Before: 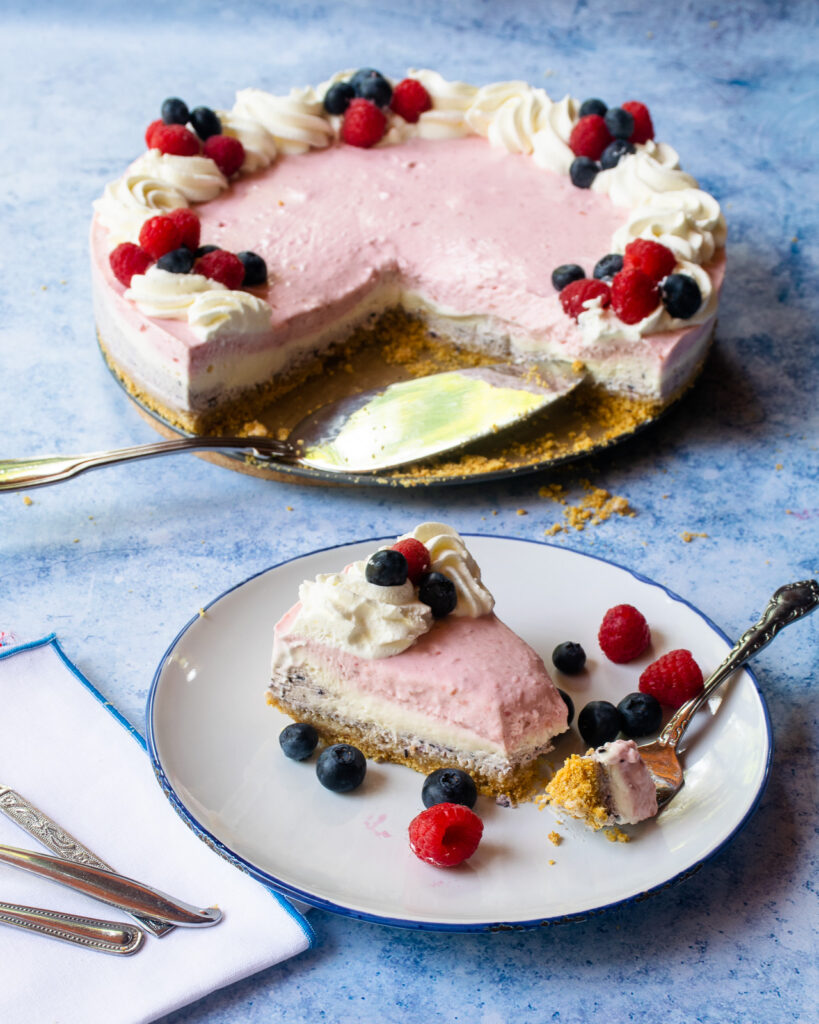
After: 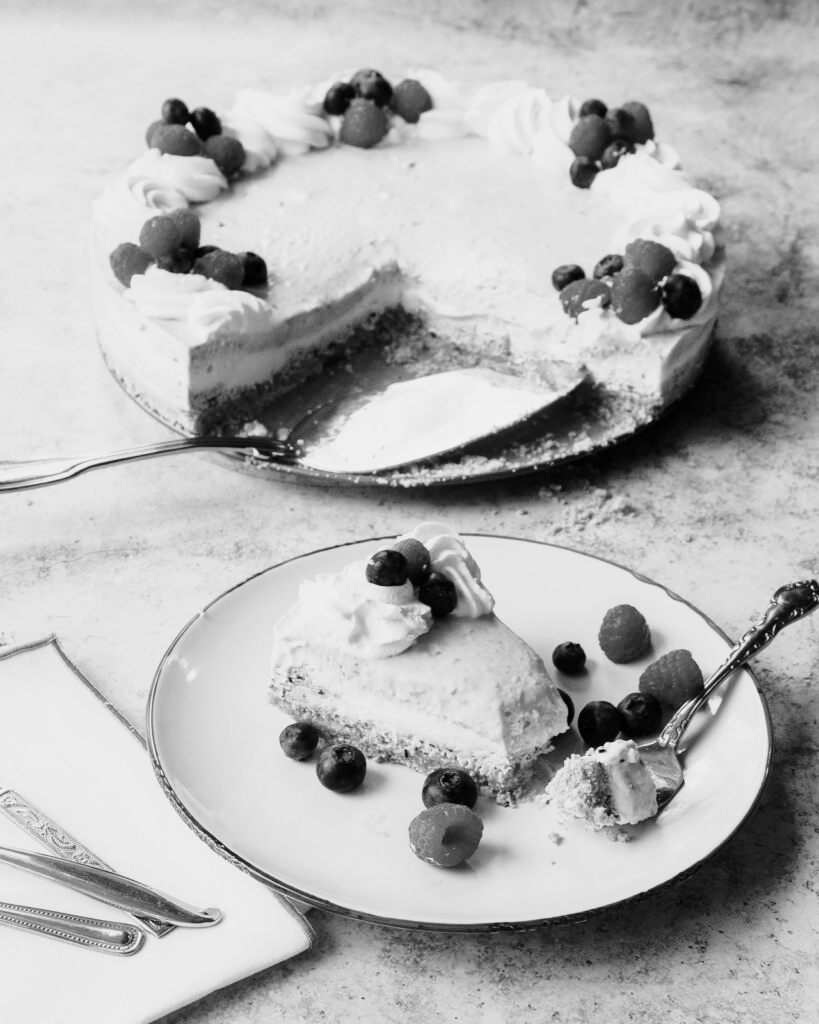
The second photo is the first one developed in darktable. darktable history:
base curve: curves: ch0 [(0, 0) (0.028, 0.03) (0.121, 0.232) (0.46, 0.748) (0.859, 0.968) (1, 1)], preserve colors none
monochrome: a -71.75, b 75.82
